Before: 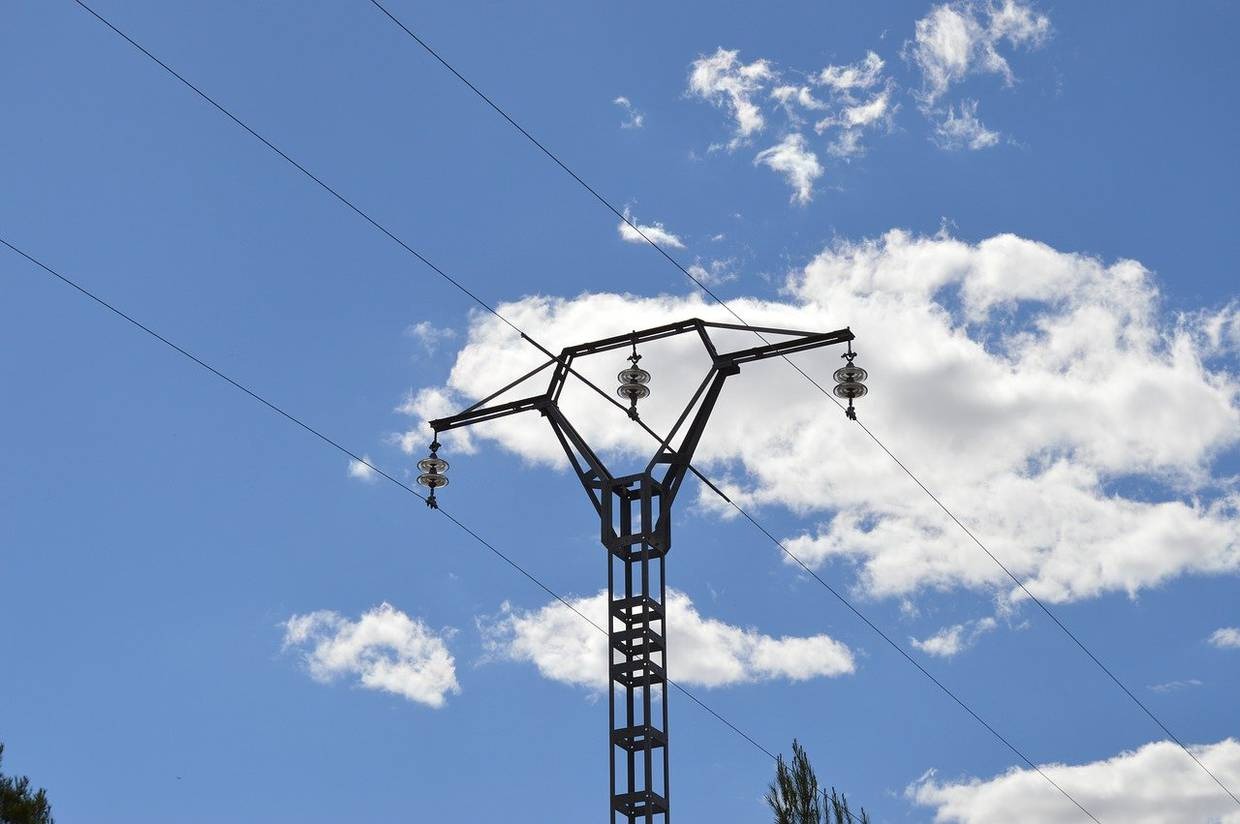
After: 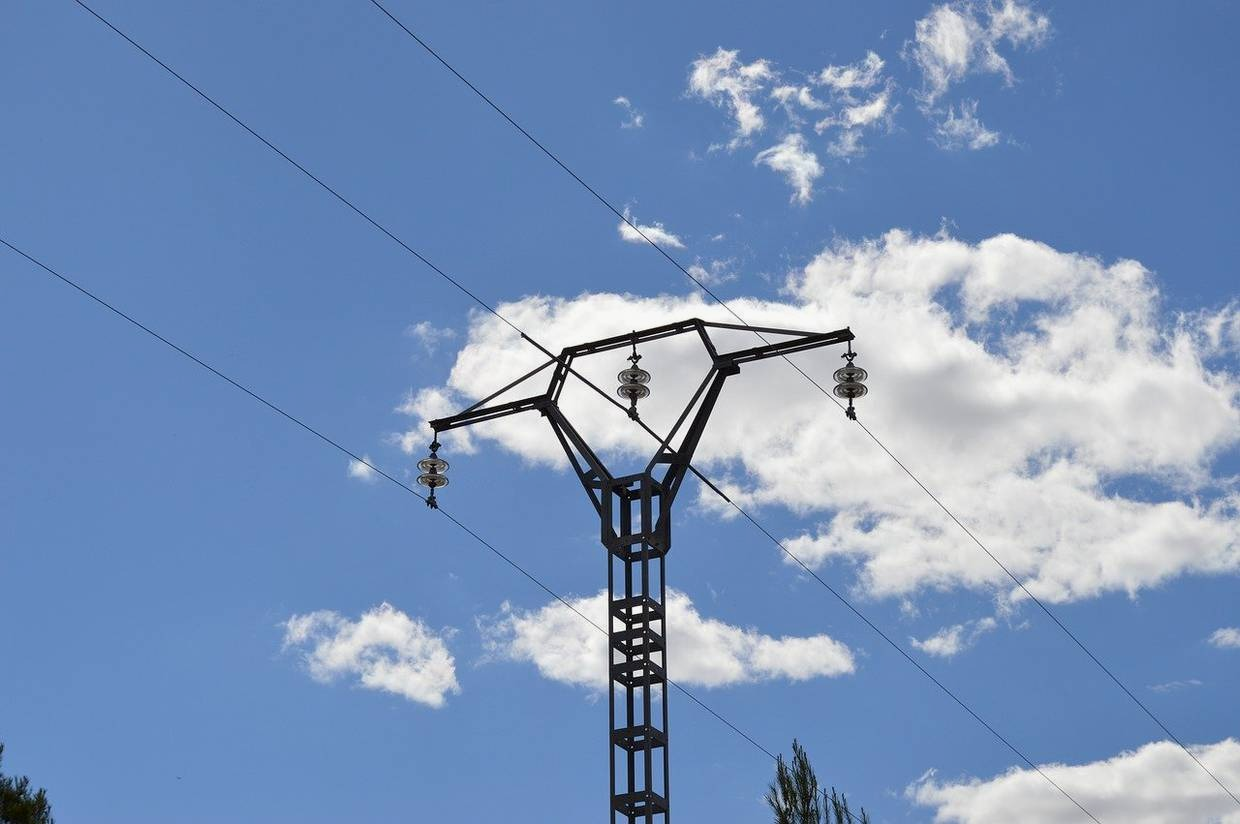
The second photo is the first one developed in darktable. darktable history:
exposure: black level correction 0.002, exposure -0.097 EV, compensate highlight preservation false
